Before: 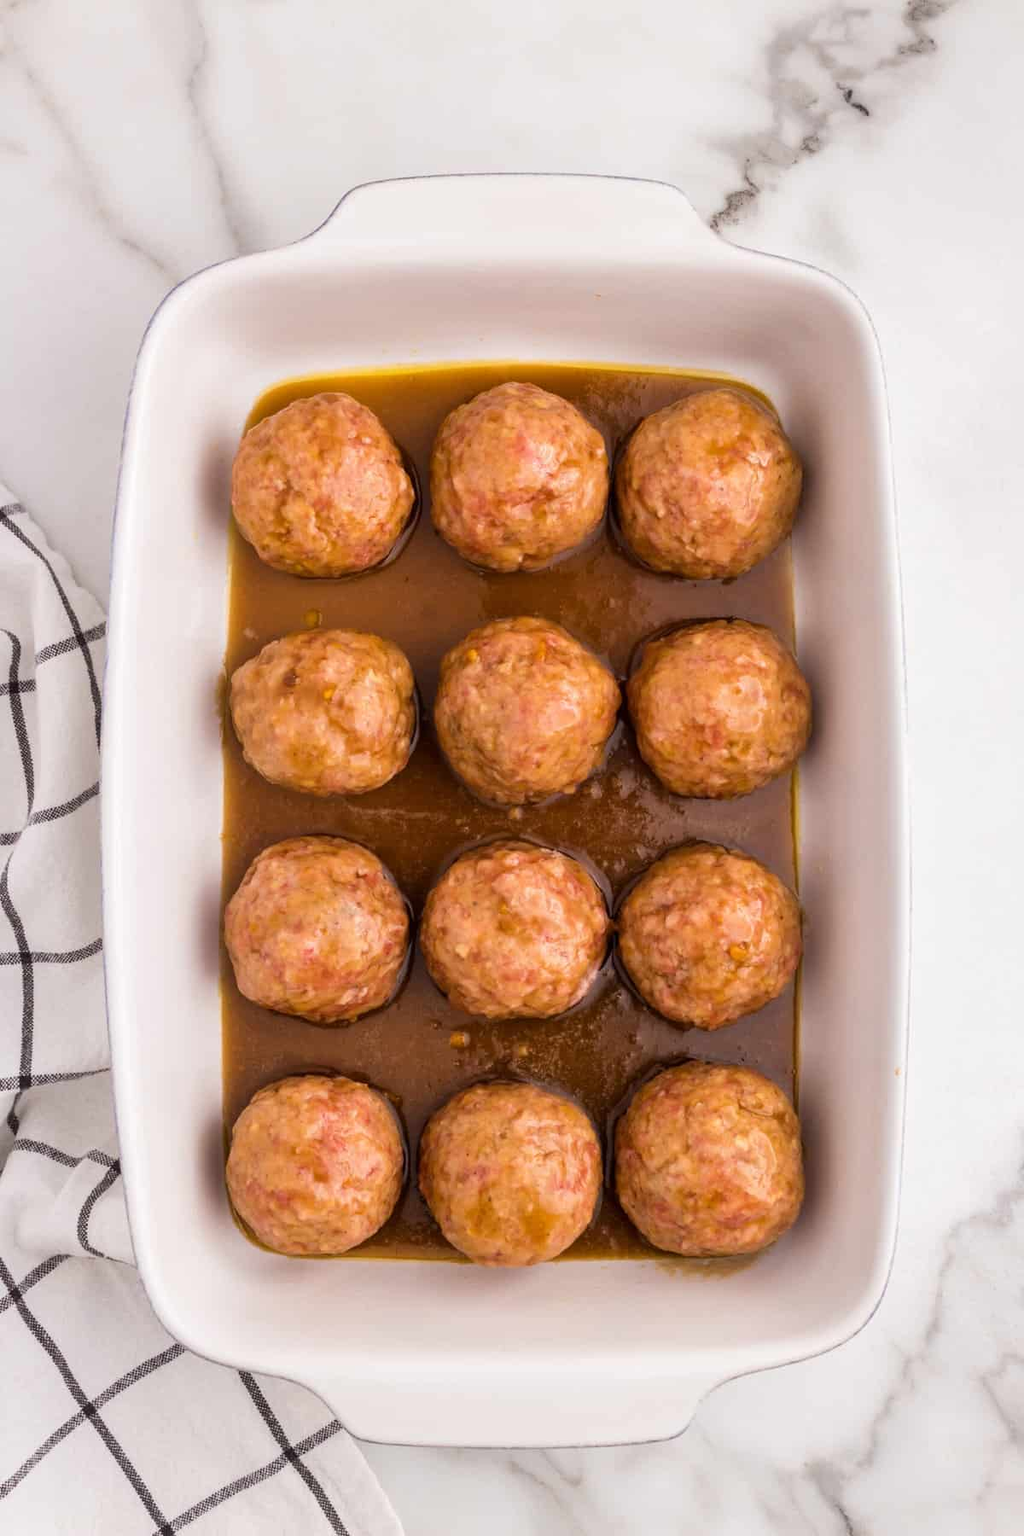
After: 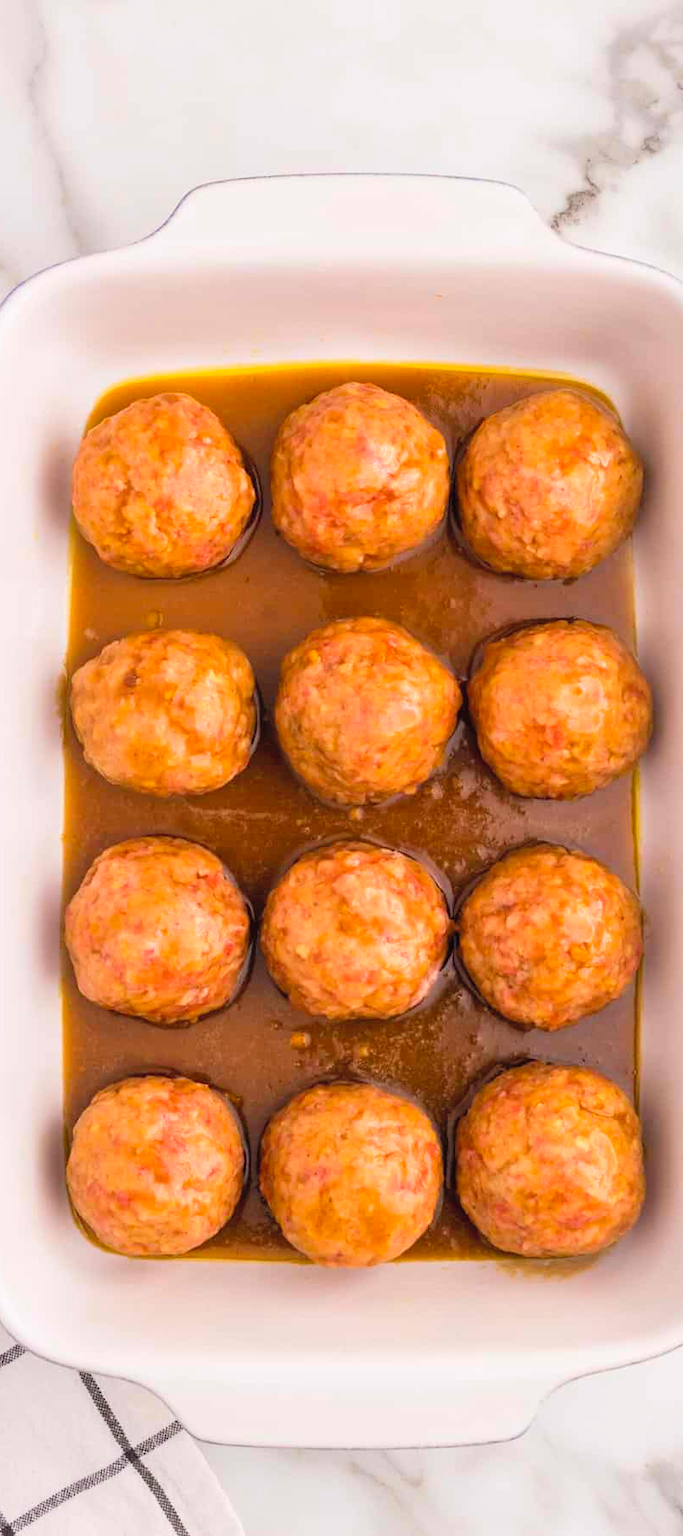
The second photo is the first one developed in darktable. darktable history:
contrast brightness saturation: contrast 0.067, brightness 0.174, saturation 0.396
crop and rotate: left 15.592%, right 17.689%
